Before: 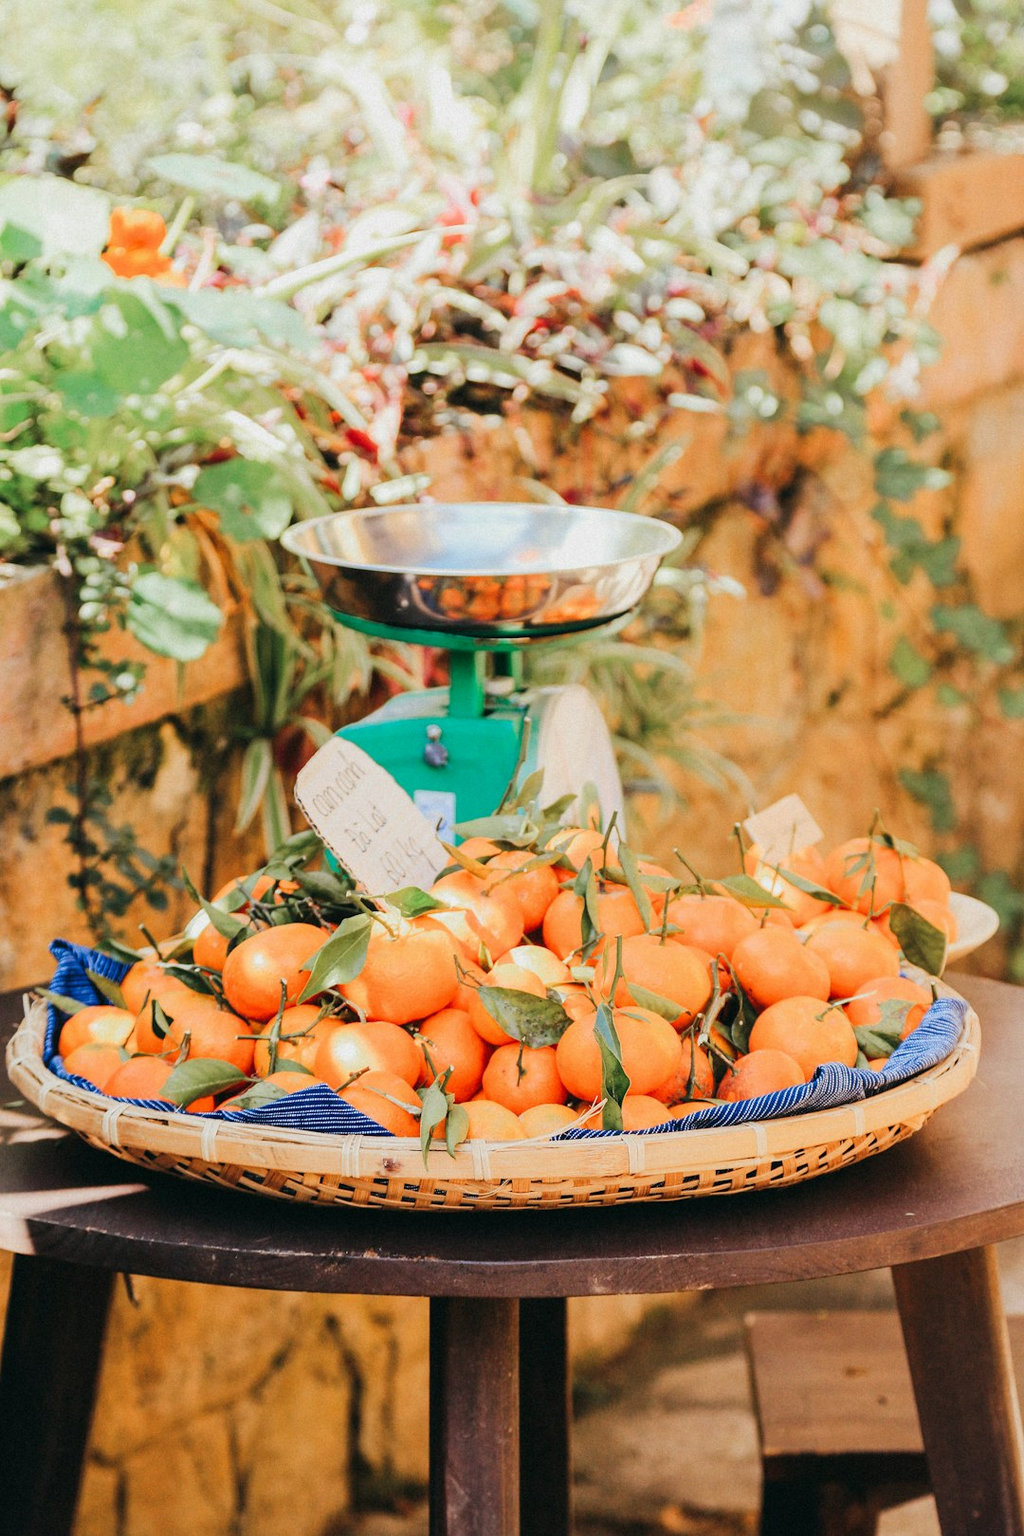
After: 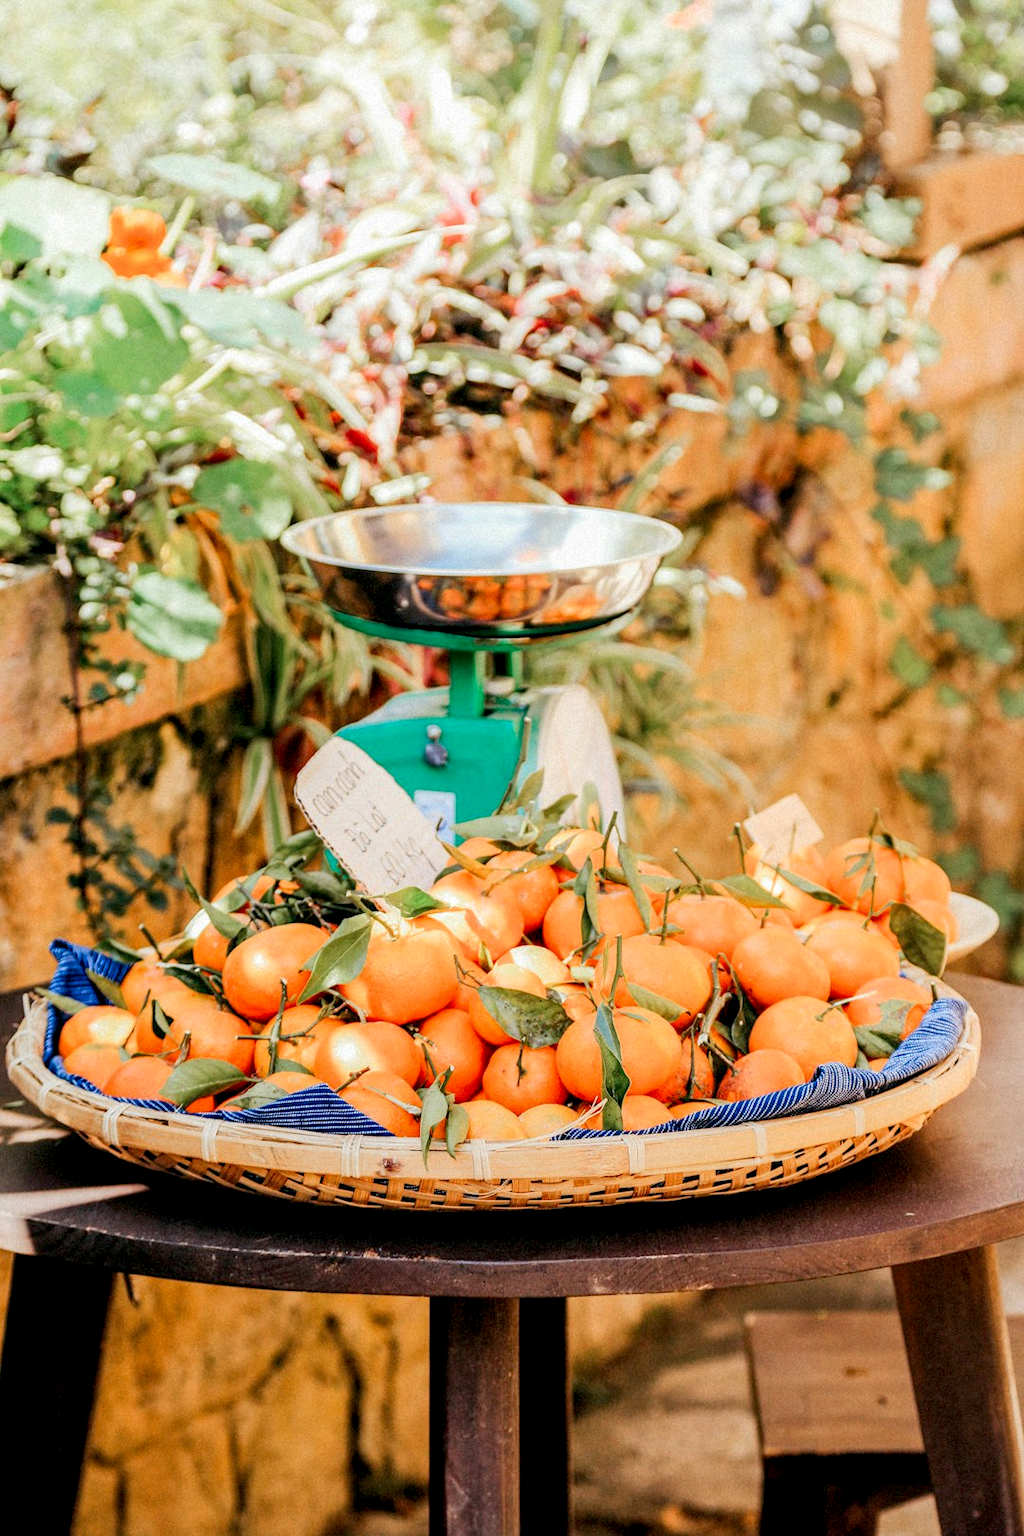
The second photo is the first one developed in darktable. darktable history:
local contrast: on, module defaults
exposure: black level correction 0.009, exposure 0.119 EV, compensate highlight preservation false
